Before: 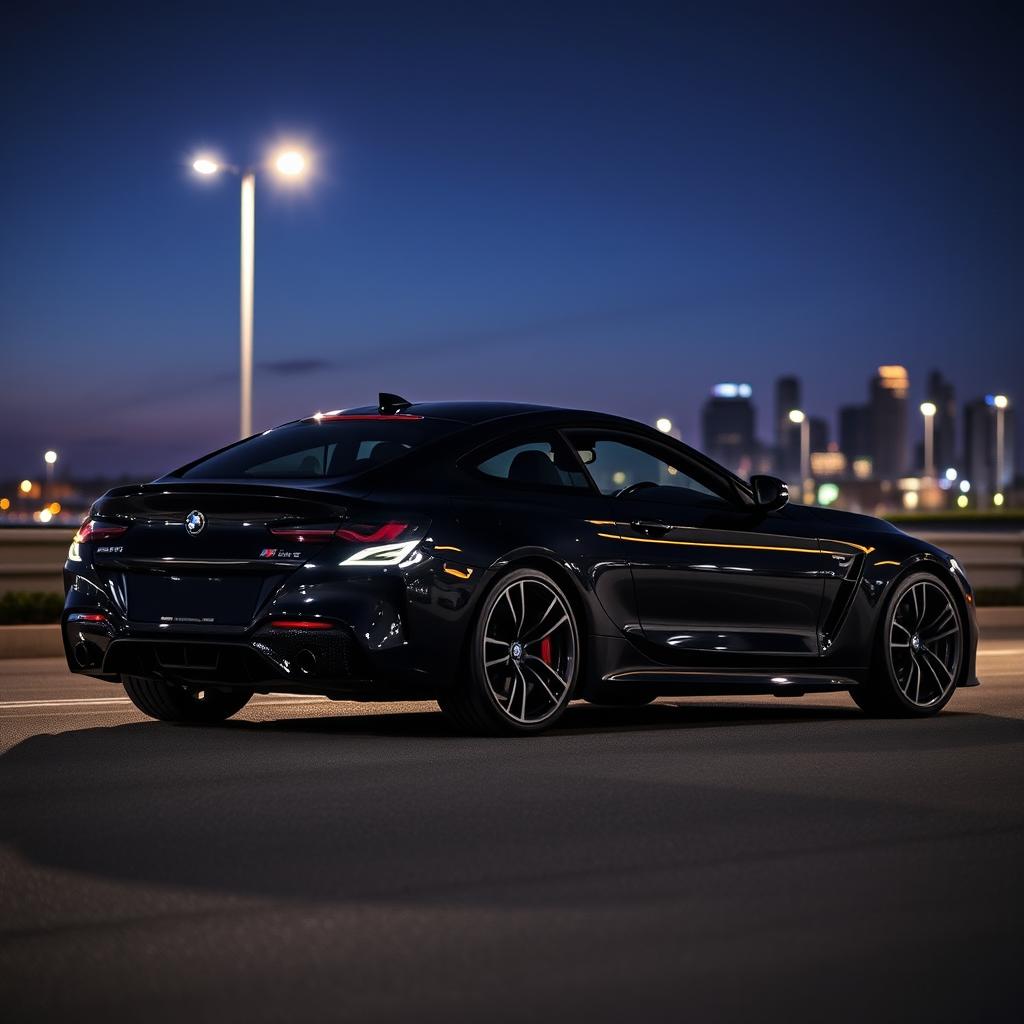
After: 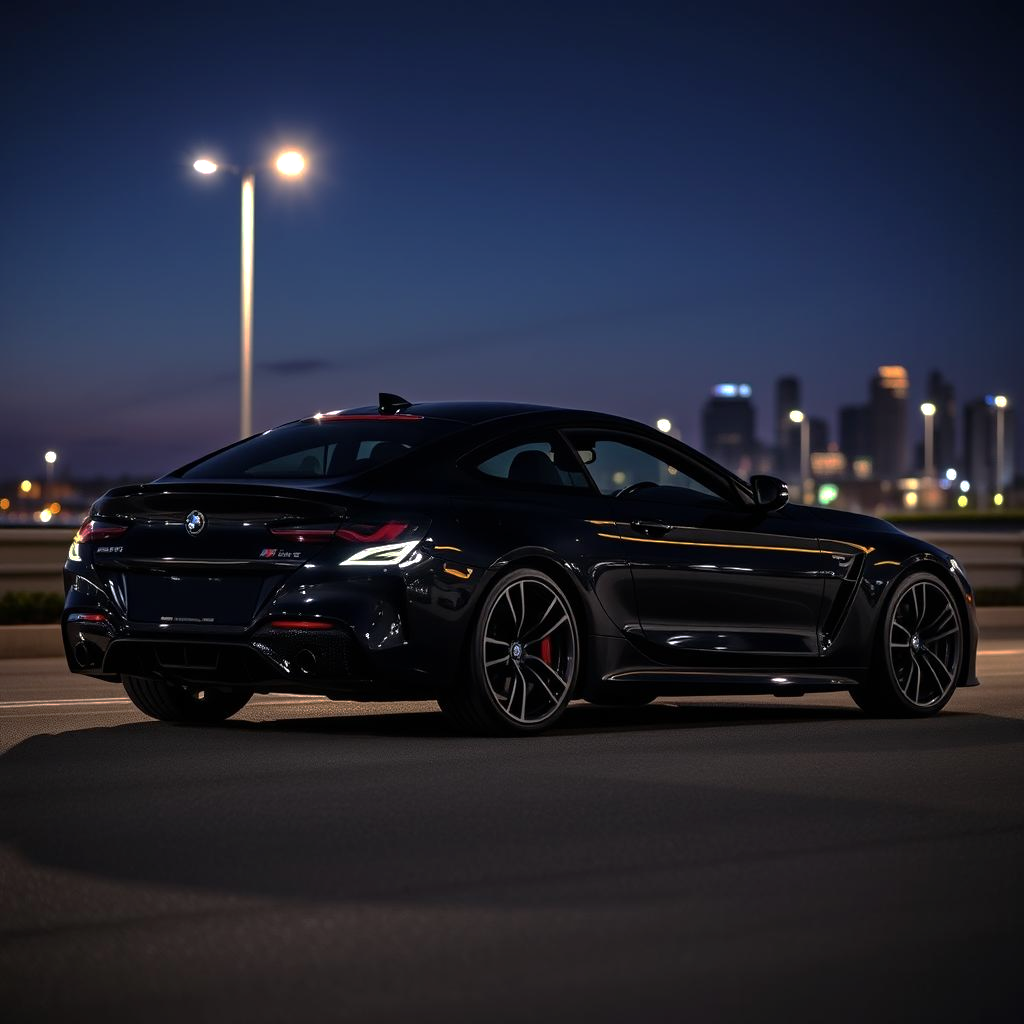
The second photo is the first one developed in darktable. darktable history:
tone equalizer: on, module defaults
exposure: exposure 0.127 EV, compensate highlight preservation false
base curve: curves: ch0 [(0, 0) (0.826, 0.587) (1, 1)], preserve colors none
